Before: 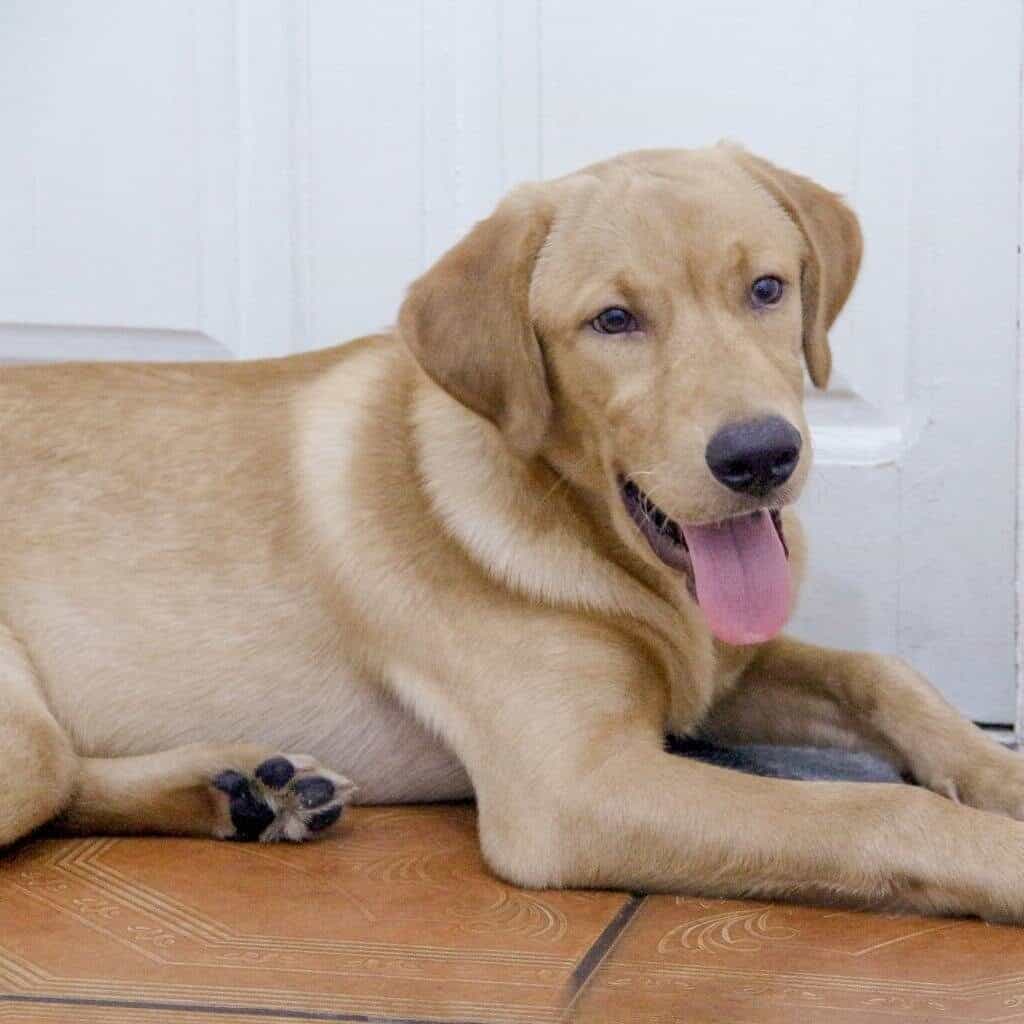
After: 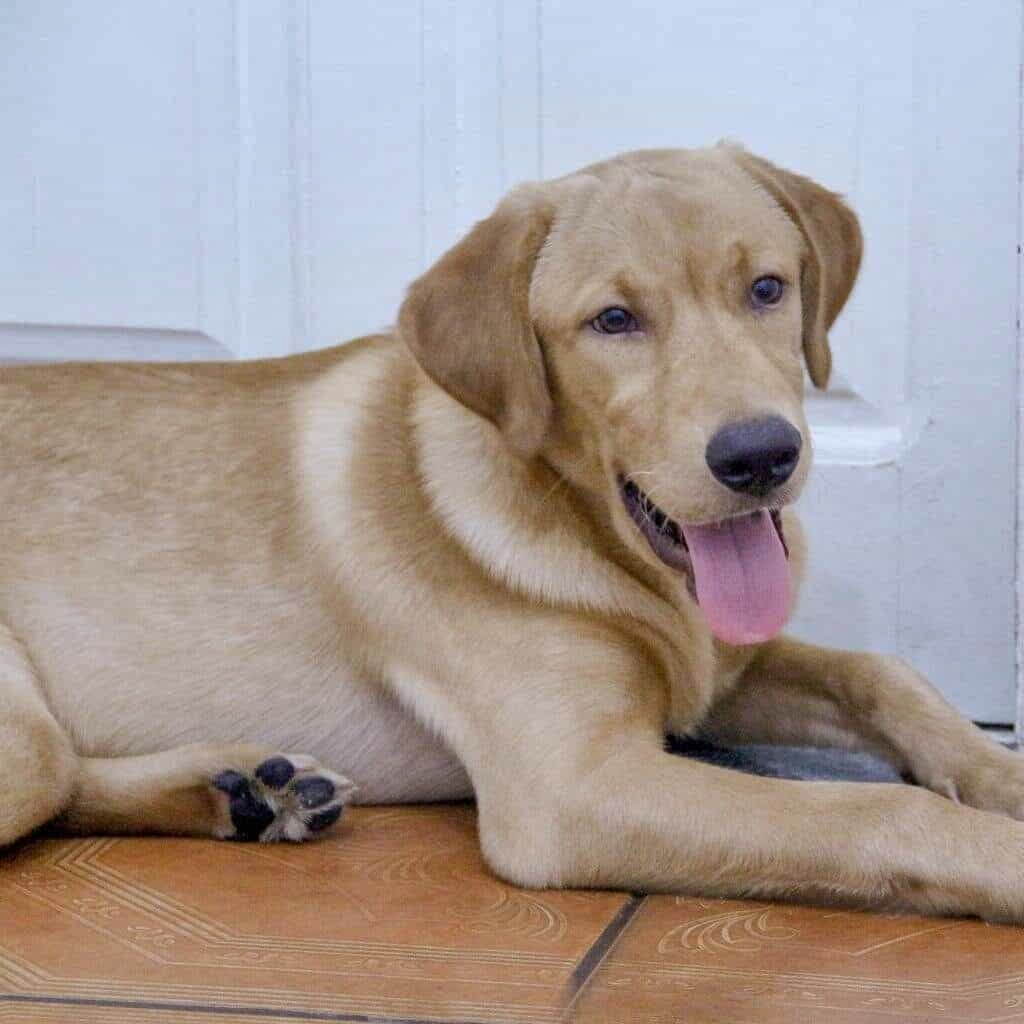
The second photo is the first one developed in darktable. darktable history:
base curve: curves: ch0 [(0, 0) (0.989, 0.992)], preserve colors none
shadows and highlights: soften with gaussian
white balance: red 0.974, blue 1.044
